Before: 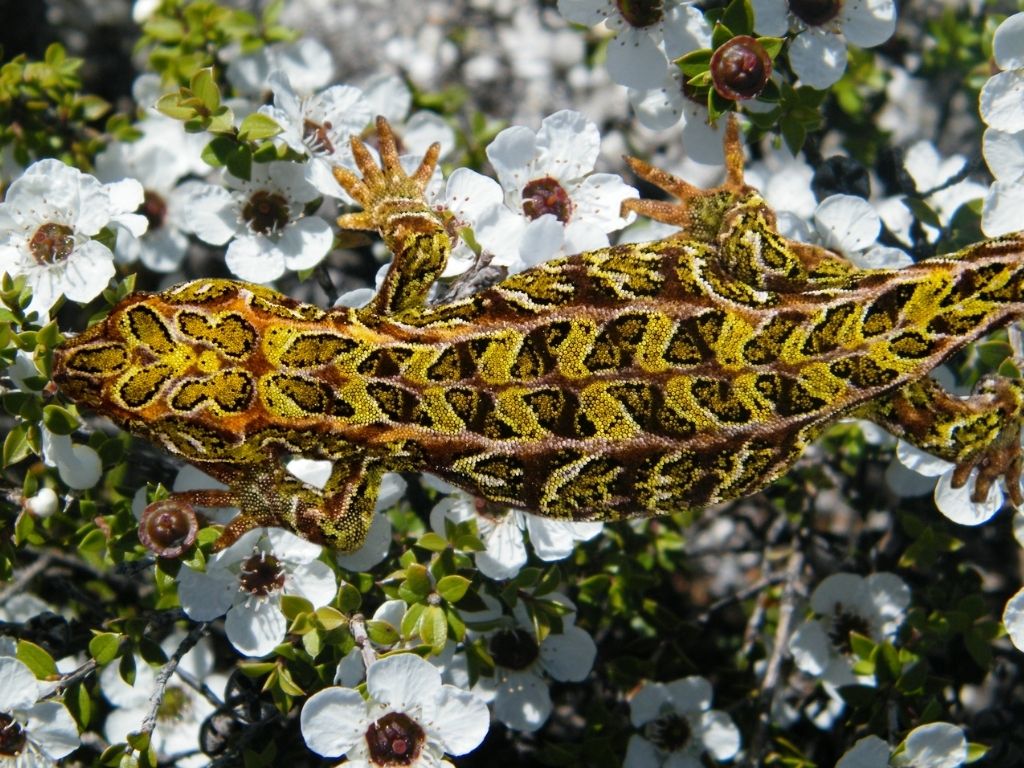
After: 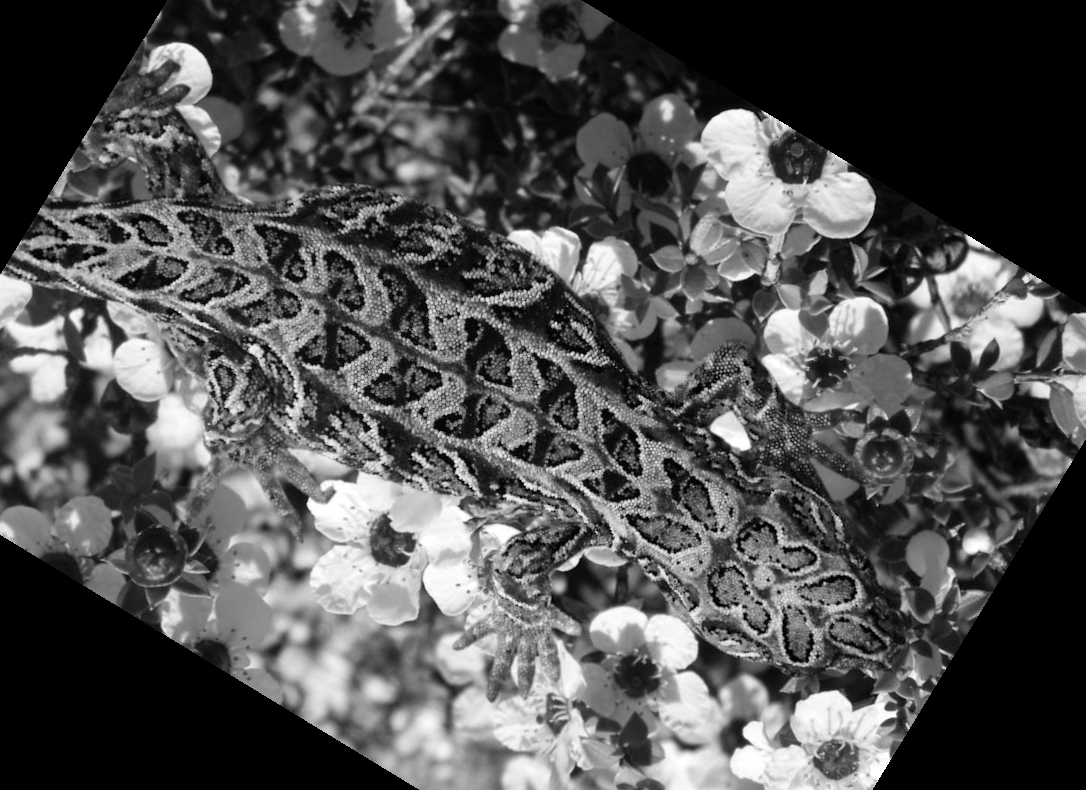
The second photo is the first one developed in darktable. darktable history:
color zones: curves: ch0 [(0.068, 0.464) (0.25, 0.5) (0.48, 0.508) (0.75, 0.536) (0.886, 0.476) (0.967, 0.456)]; ch1 [(0.066, 0.456) (0.25, 0.5) (0.616, 0.508) (0.746, 0.56) (0.934, 0.444)]
monochrome: on, module defaults
rotate and perspective: rotation -0.45°, automatic cropping original format, crop left 0.008, crop right 0.992, crop top 0.012, crop bottom 0.988
crop and rotate: angle 148.68°, left 9.111%, top 15.603%, right 4.588%, bottom 17.041%
color correction: highlights a* -7.23, highlights b* -0.161, shadows a* 20.08, shadows b* 11.73
white balance: red 0.924, blue 1.095
